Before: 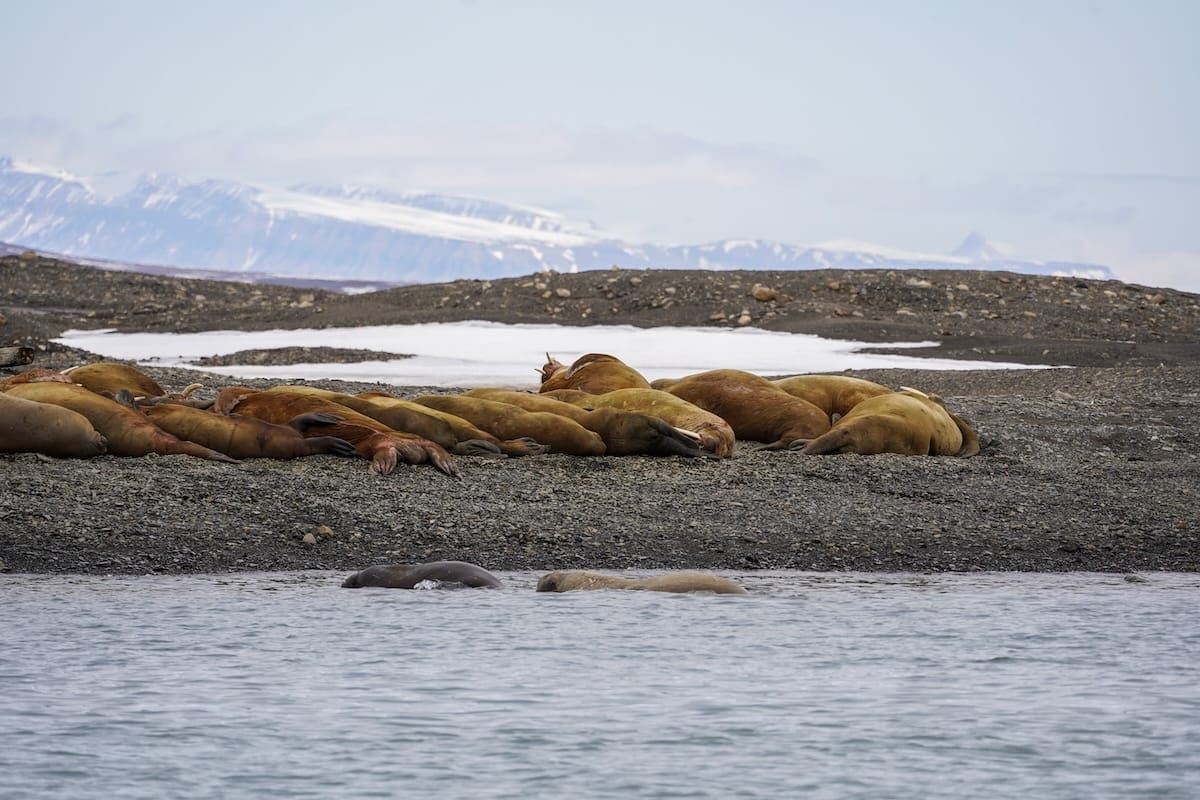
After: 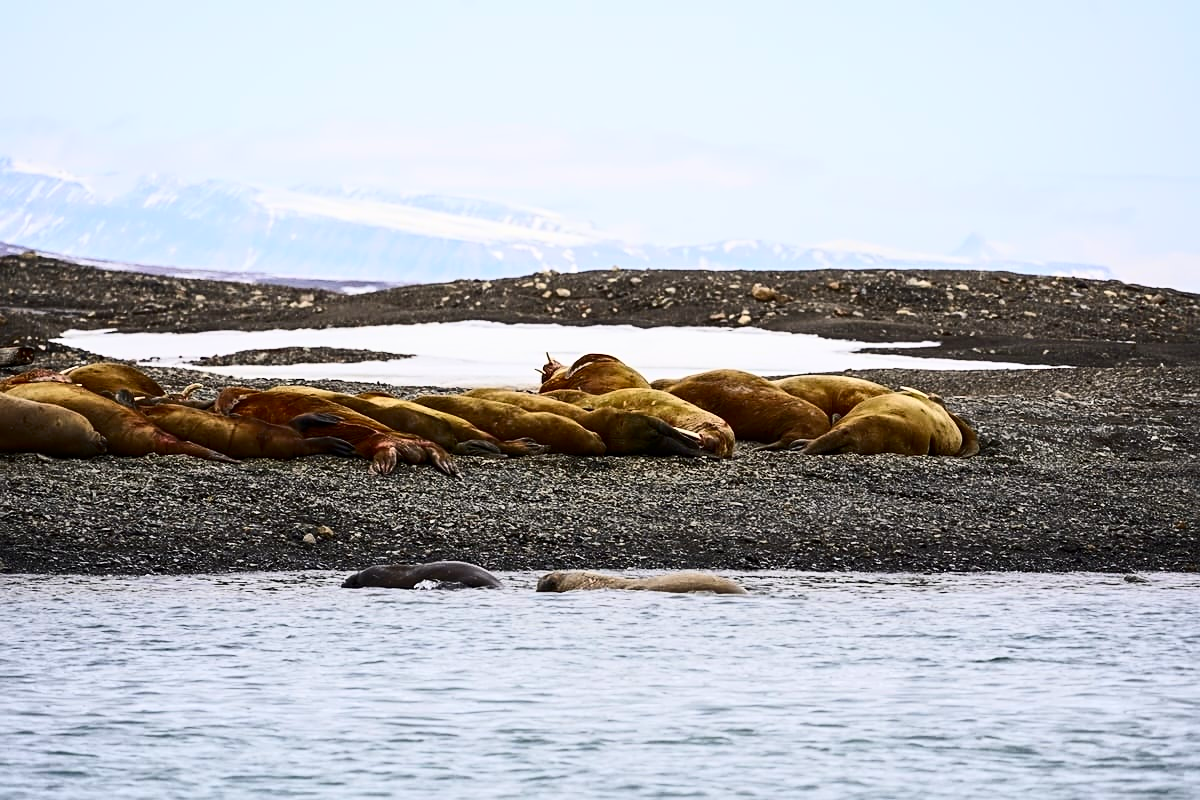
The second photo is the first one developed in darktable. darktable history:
contrast brightness saturation: contrast 0.401, brightness 0.054, saturation 0.259
sharpen: radius 2.512, amount 0.32
